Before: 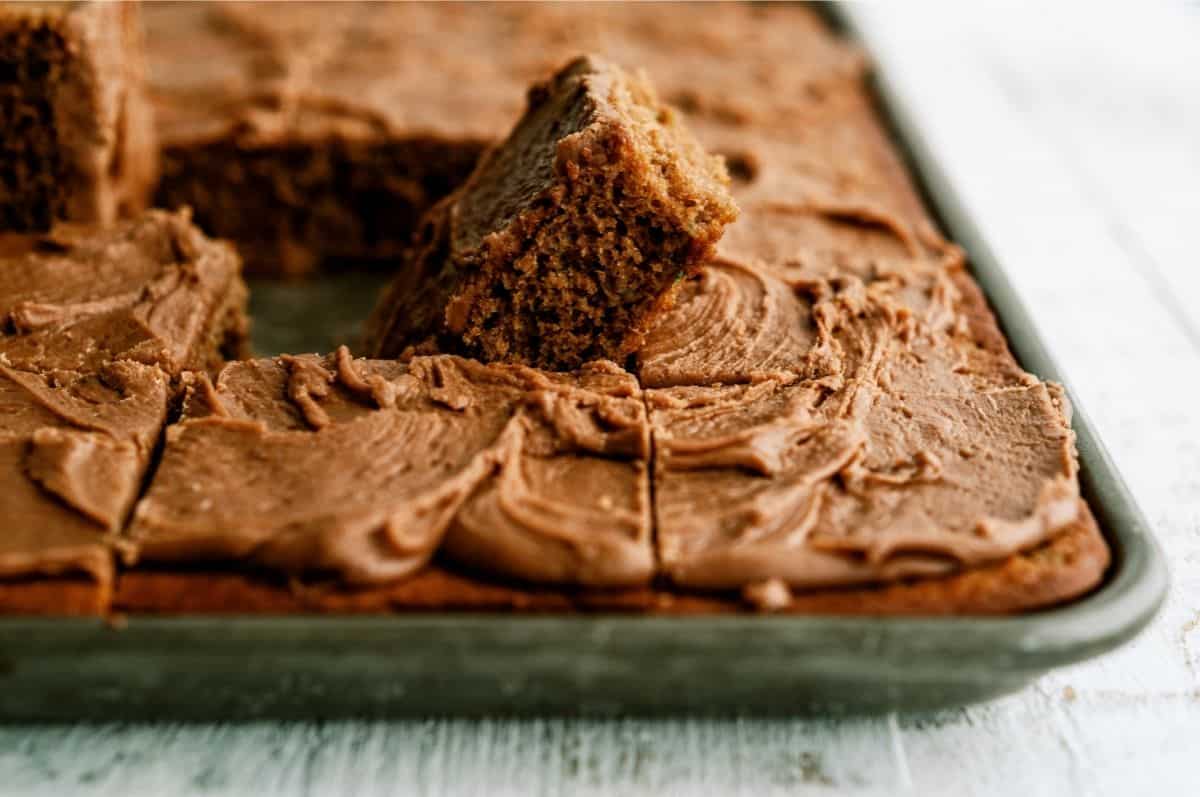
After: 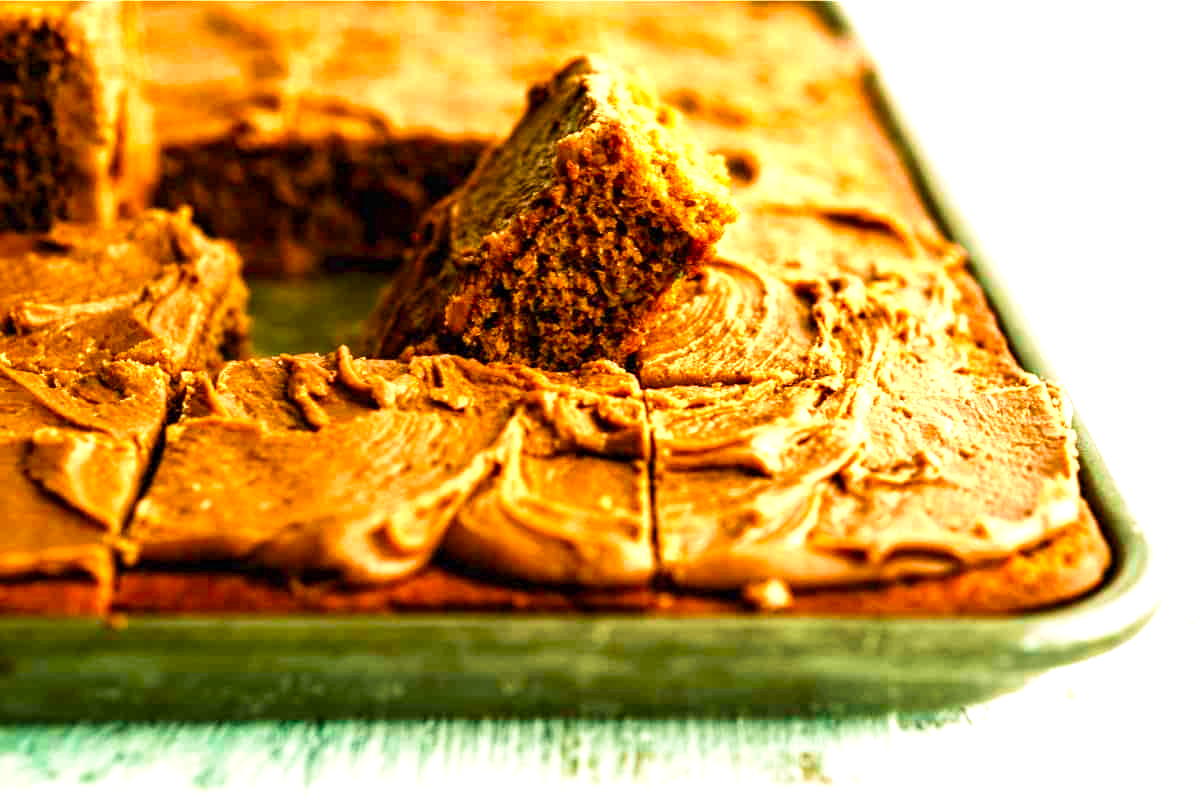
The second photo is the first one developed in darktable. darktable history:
exposure: black level correction 0, exposure 1.392 EV, compensate highlight preservation false
contrast equalizer: octaves 7, y [[0.502, 0.517, 0.543, 0.576, 0.611, 0.631], [0.5 ×6], [0.5 ×6], [0 ×6], [0 ×6]], mix 0.14
contrast brightness saturation: contrast 0.098, brightness 0.027, saturation 0.093
velvia: strength 74.67%
color balance rgb: highlights gain › chroma 2.022%, highlights gain › hue 72.8°, linear chroma grading › shadows 9.292%, linear chroma grading › highlights 9.653%, linear chroma grading › global chroma 15.037%, linear chroma grading › mid-tones 14.73%, perceptual saturation grading › global saturation 20%, perceptual saturation grading › highlights -14.404%, perceptual saturation grading › shadows 49.656%
